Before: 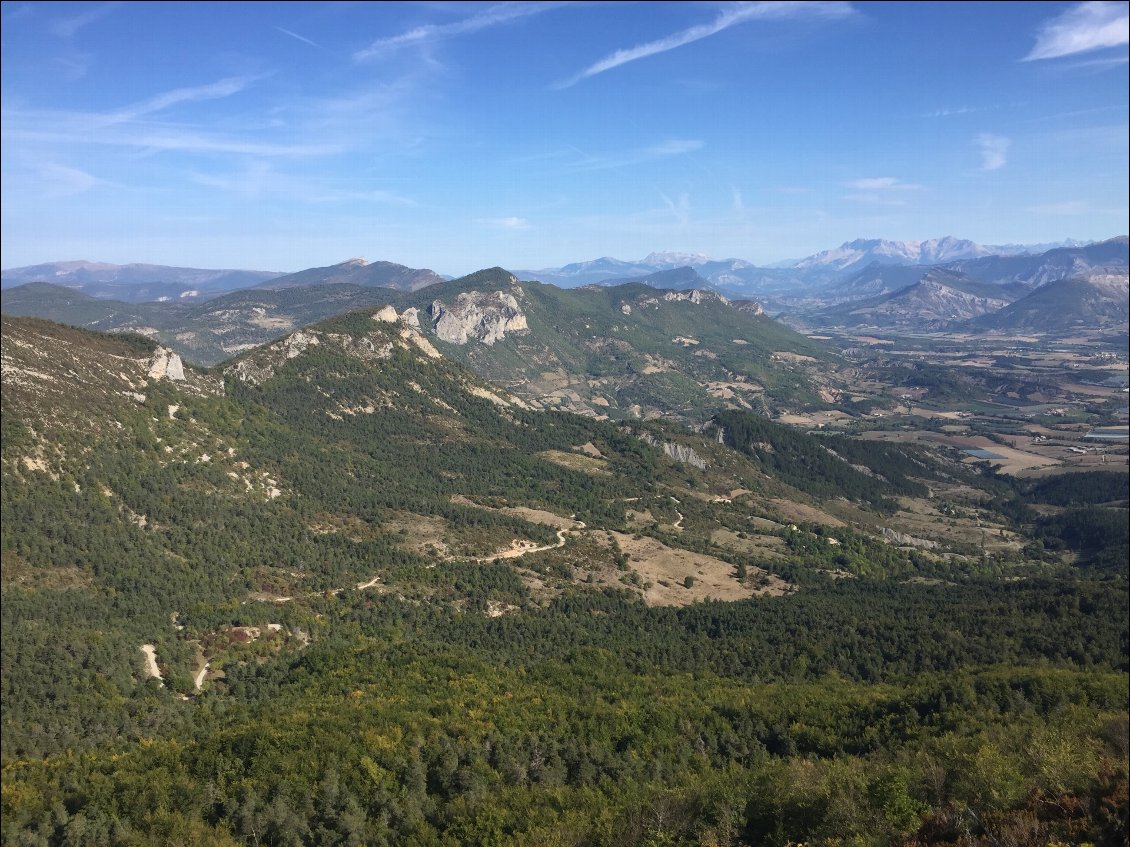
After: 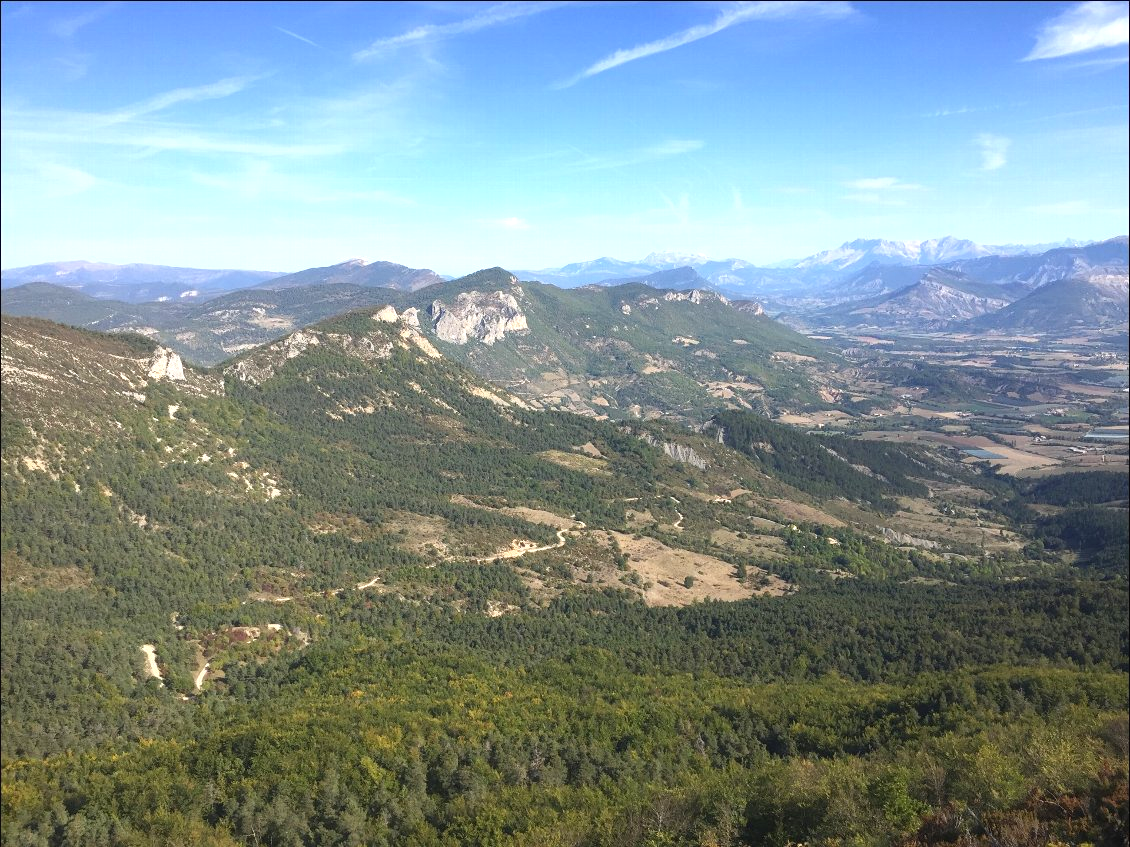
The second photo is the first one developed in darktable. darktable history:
contrast equalizer: octaves 7, y [[0.5, 0.488, 0.462, 0.461, 0.491, 0.5], [0.5 ×6], [0.5 ×6], [0 ×6], [0 ×6]]
exposure: exposure 0.775 EV, compensate highlight preservation false
